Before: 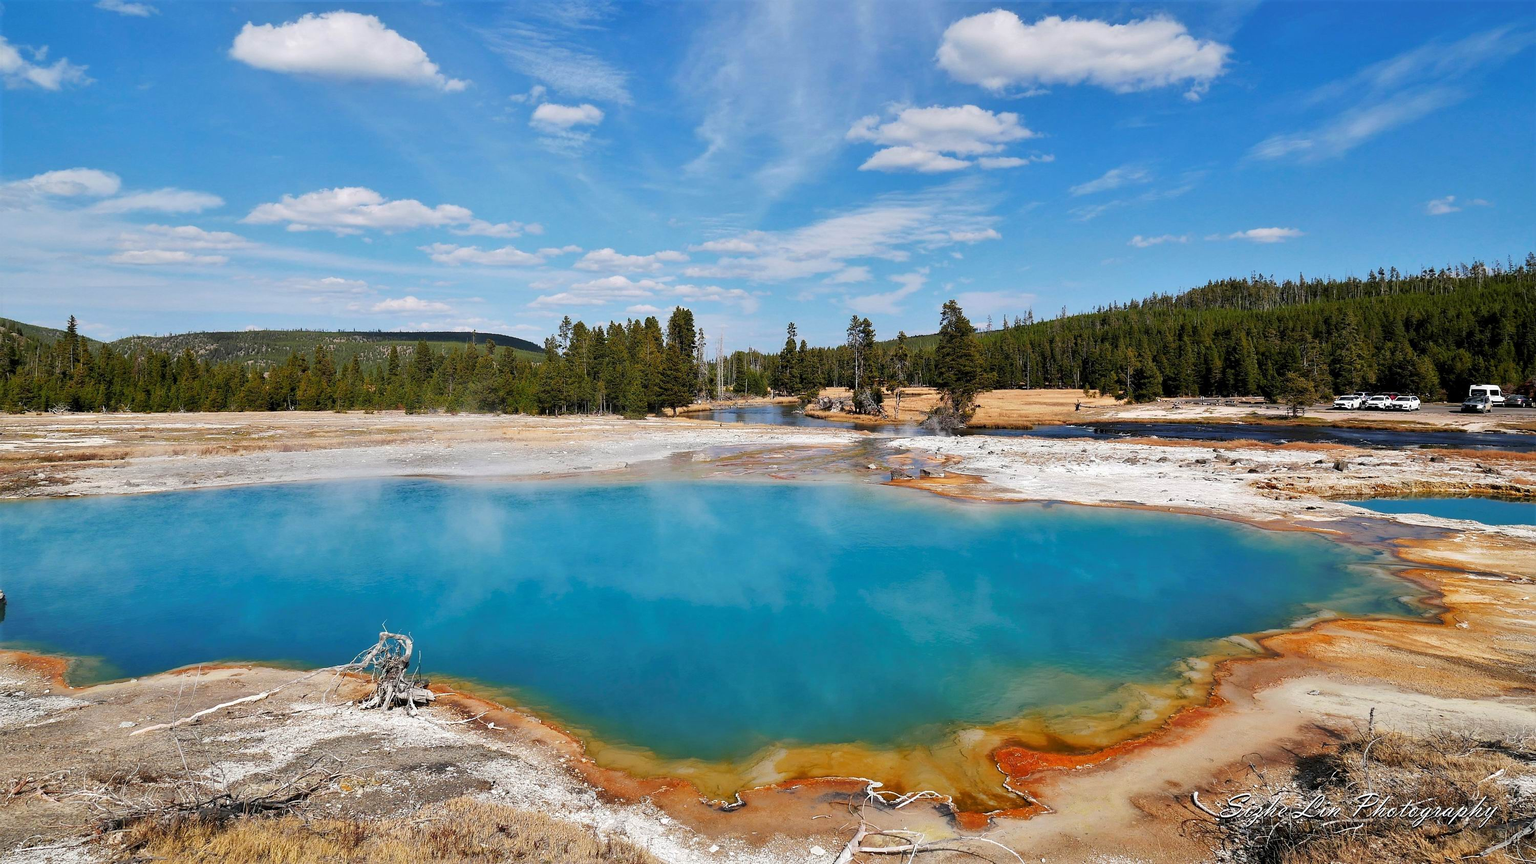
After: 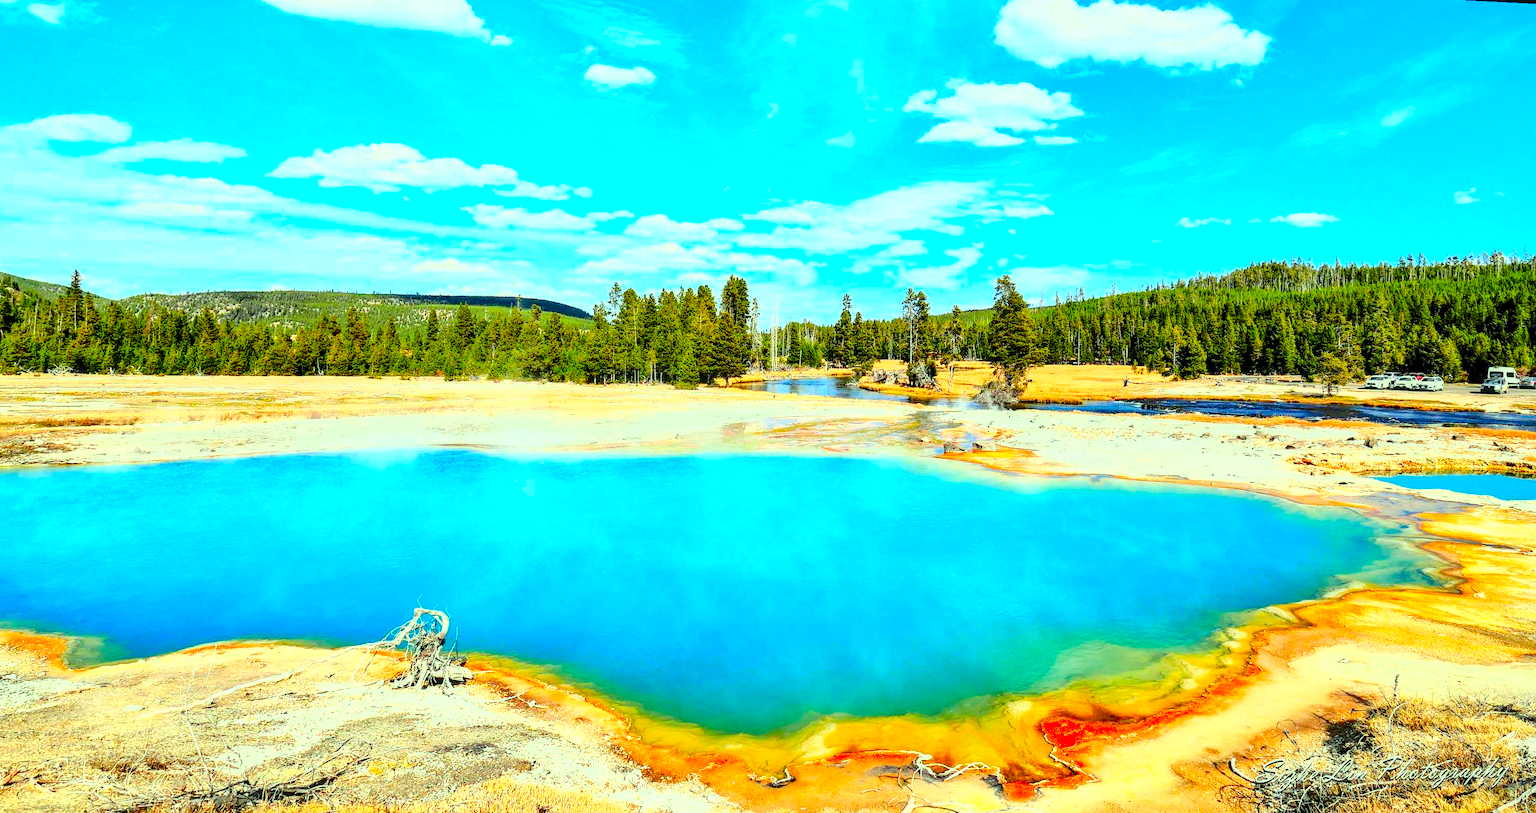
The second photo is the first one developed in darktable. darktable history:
tone curve: curves: ch0 [(0, 0) (0.003, 0.012) (0.011, 0.02) (0.025, 0.032) (0.044, 0.046) (0.069, 0.06) (0.1, 0.09) (0.136, 0.133) (0.177, 0.182) (0.224, 0.247) (0.277, 0.316) (0.335, 0.396) (0.399, 0.48) (0.468, 0.568) (0.543, 0.646) (0.623, 0.717) (0.709, 0.777) (0.801, 0.846) (0.898, 0.912) (1, 1)], preserve colors none
base curve: curves: ch0 [(0, 0) (0.025, 0.046) (0.112, 0.277) (0.467, 0.74) (0.814, 0.929) (1, 0.942)]
shadows and highlights: radius 264.75, soften with gaussian
rotate and perspective: rotation 0.679°, lens shift (horizontal) 0.136, crop left 0.009, crop right 0.991, crop top 0.078, crop bottom 0.95
color correction: highlights a* -10.77, highlights b* 9.8, saturation 1.72
exposure: black level correction 0, exposure 0.9 EV, compensate highlight preservation false
local contrast: detail 142%
